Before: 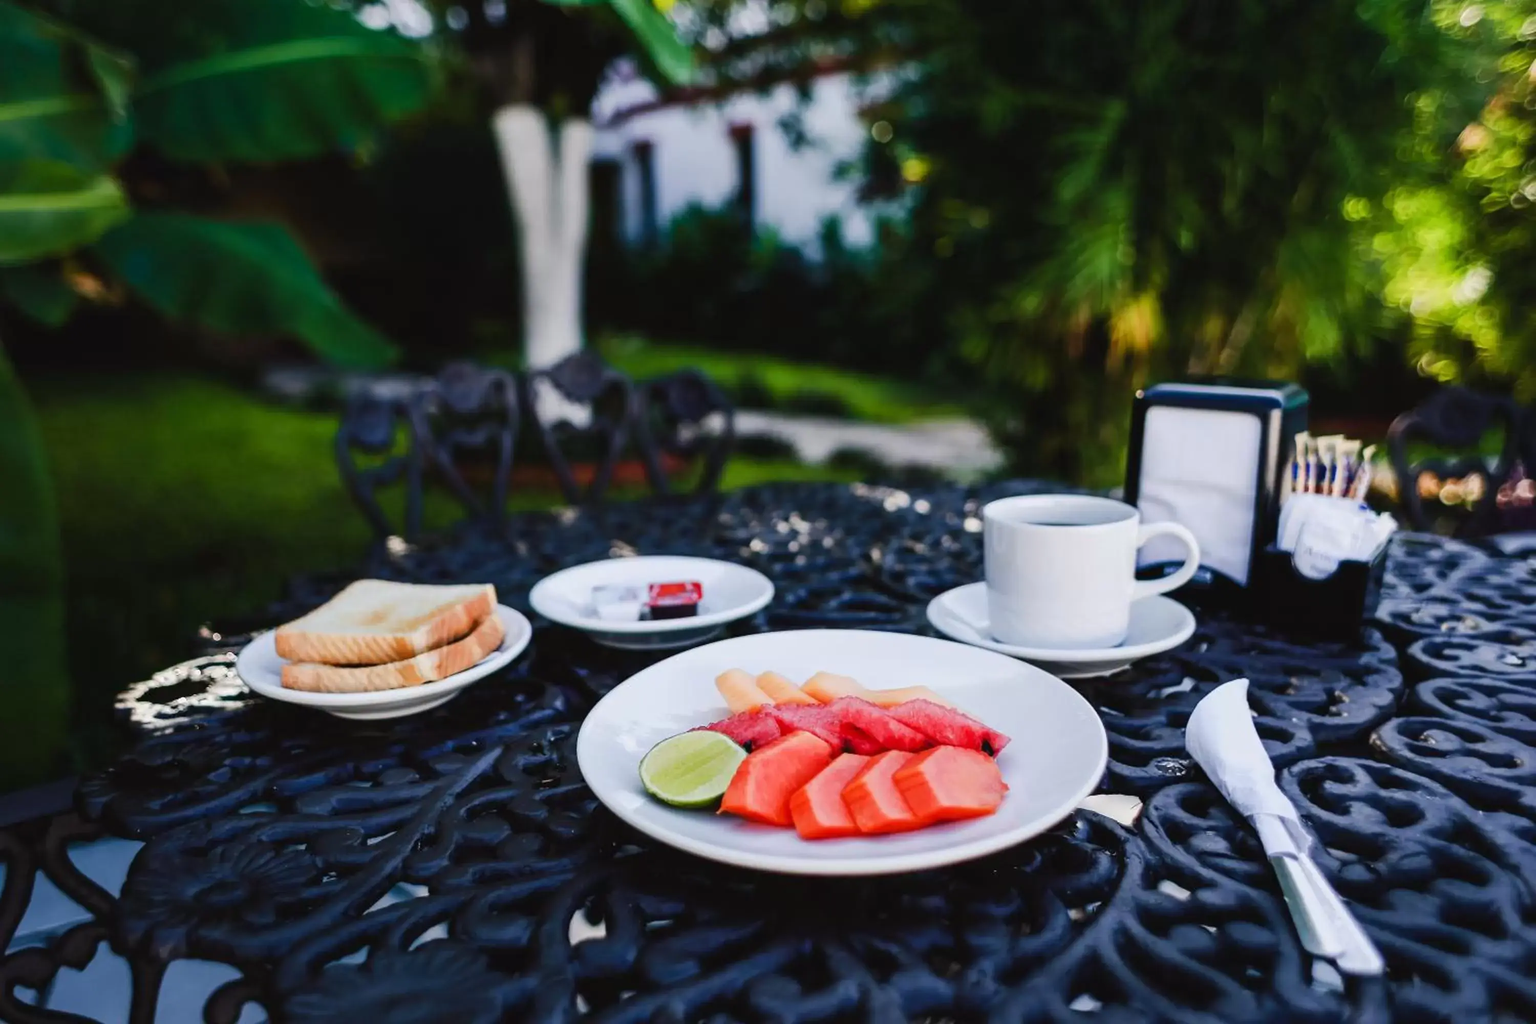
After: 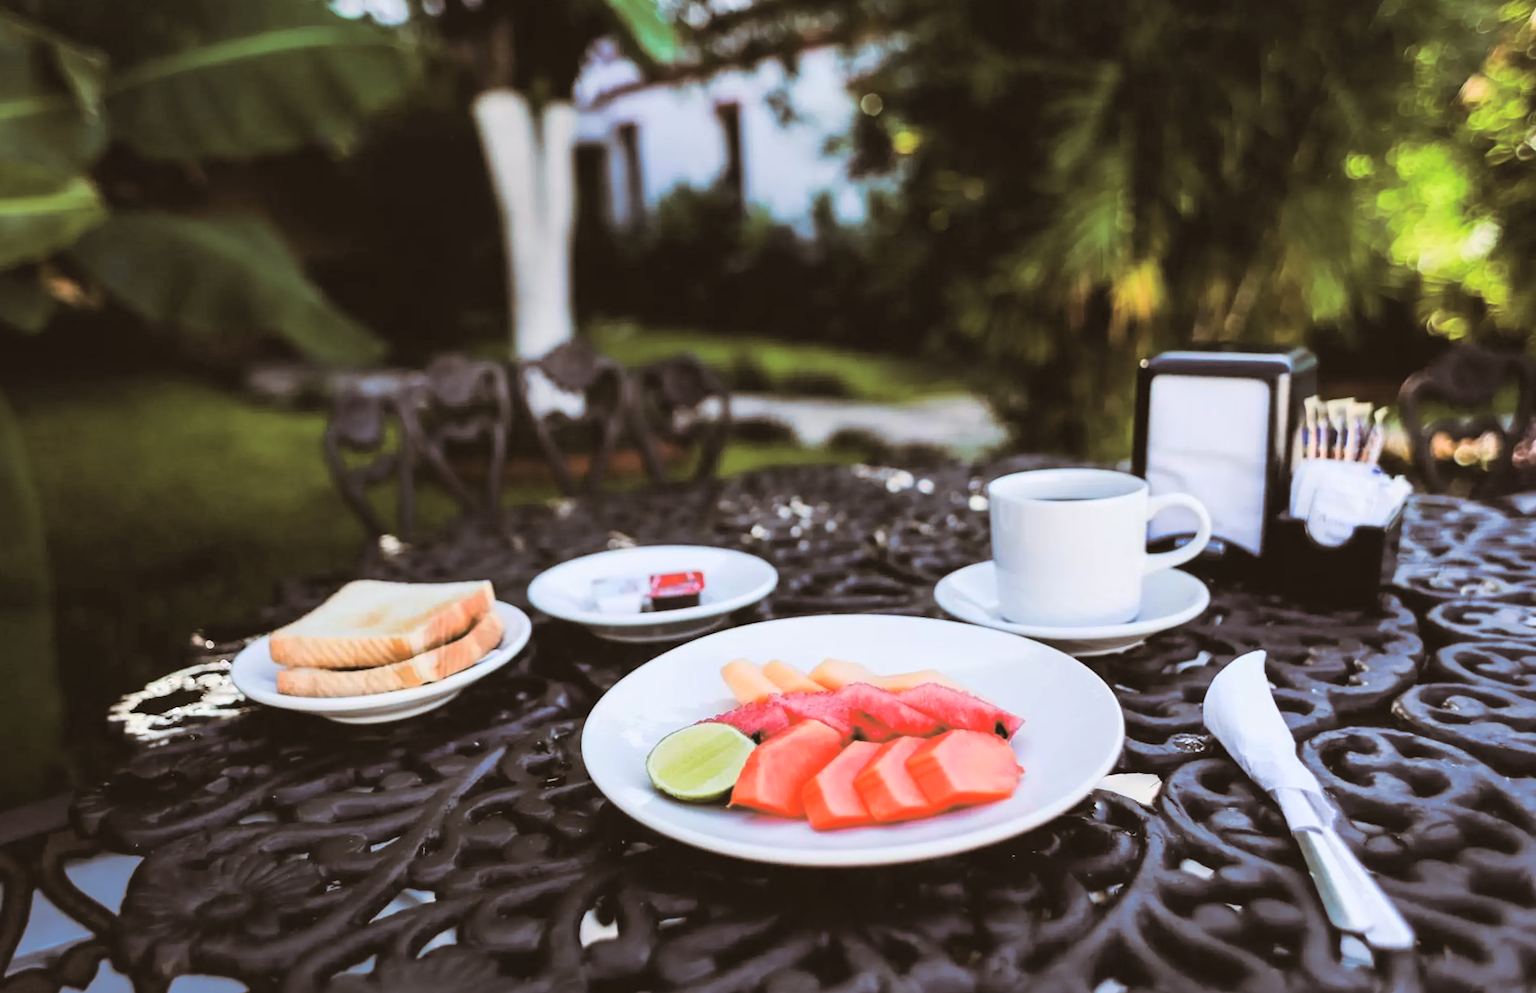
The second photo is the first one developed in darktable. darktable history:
contrast brightness saturation: contrast 0.14, brightness 0.21
split-toning: shadows › hue 32.4°, shadows › saturation 0.51, highlights › hue 180°, highlights › saturation 0, balance -60.17, compress 55.19%
rotate and perspective: rotation -2°, crop left 0.022, crop right 0.978, crop top 0.049, crop bottom 0.951
